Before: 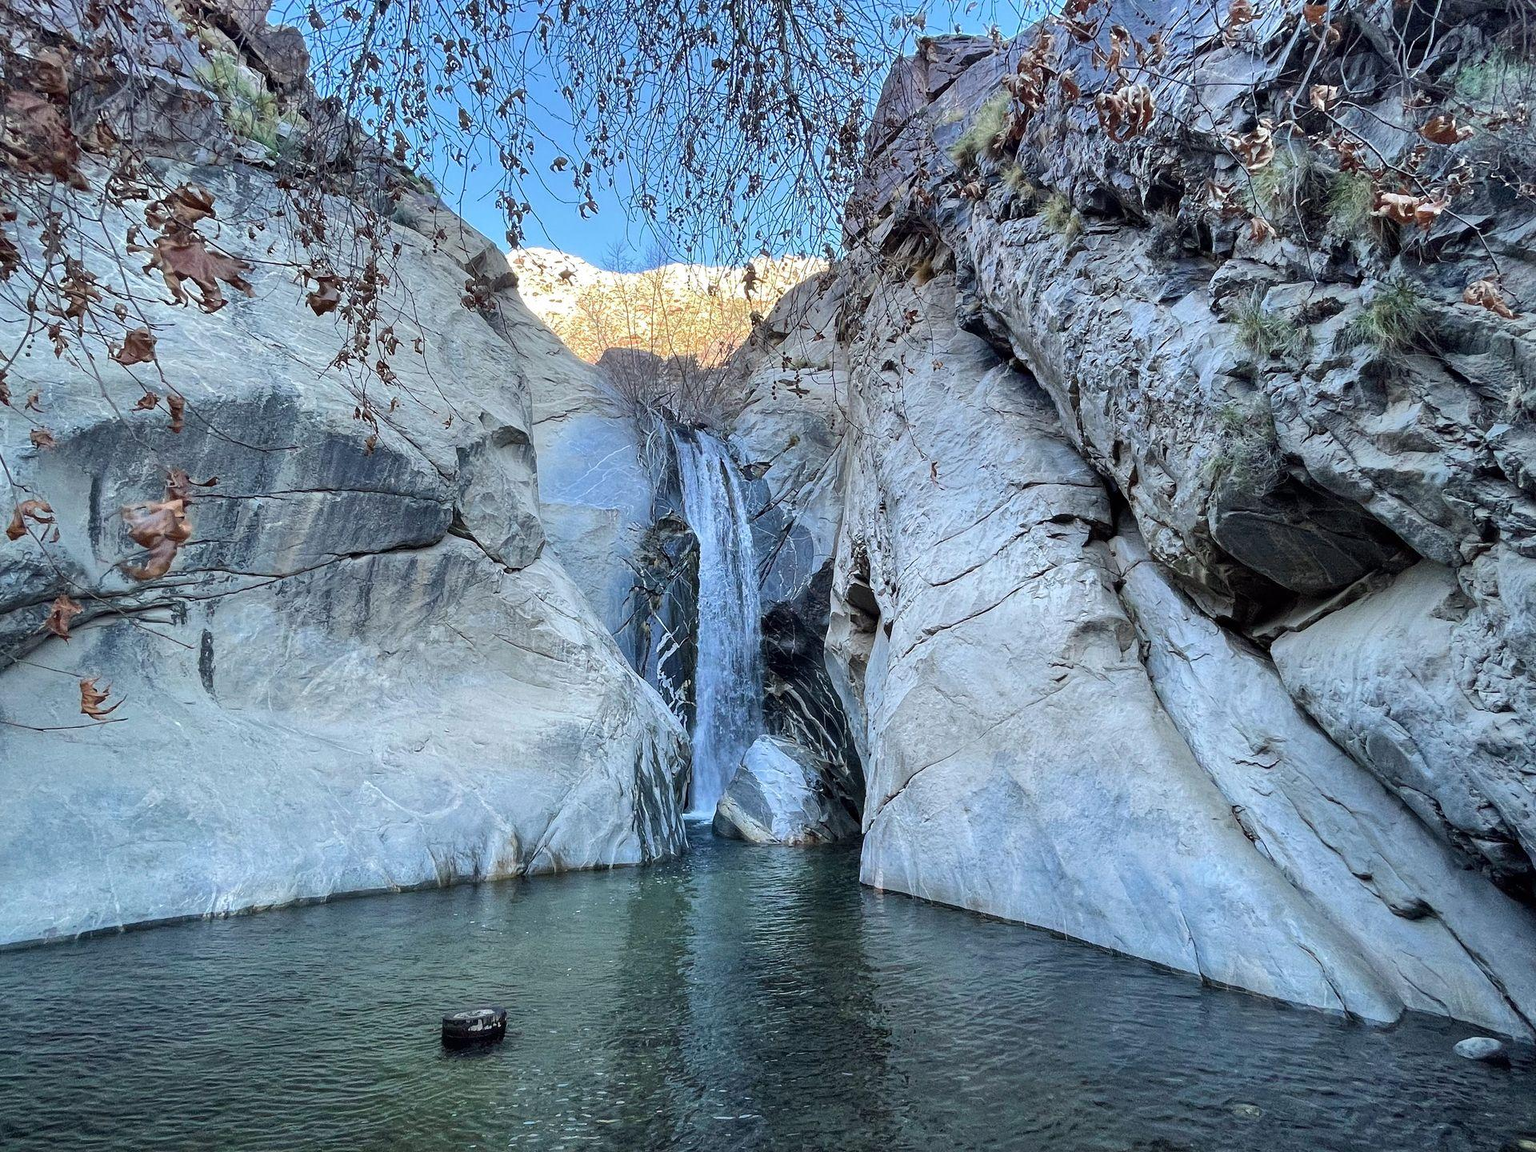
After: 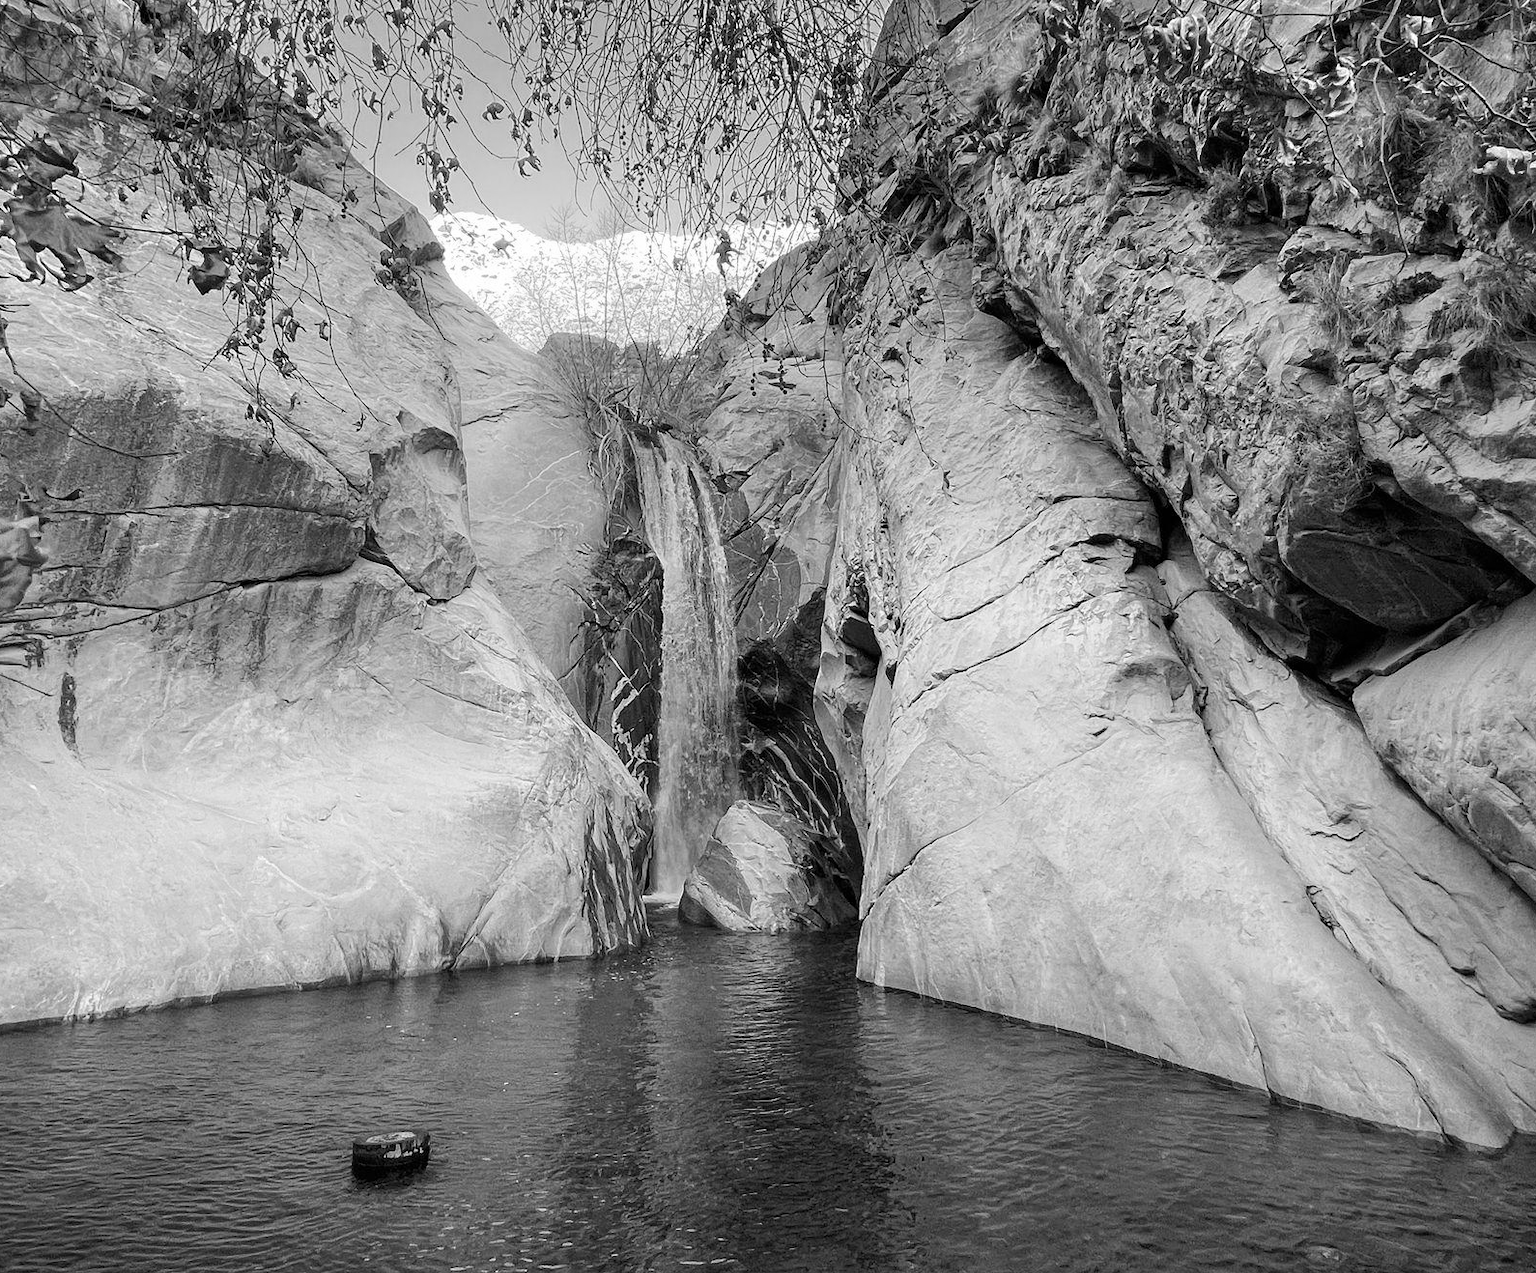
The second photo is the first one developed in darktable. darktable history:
crop: left 9.807%, top 6.259%, right 7.334%, bottom 2.177%
monochrome: on, module defaults
shadows and highlights: shadows -54.3, highlights 86.09, soften with gaussian
